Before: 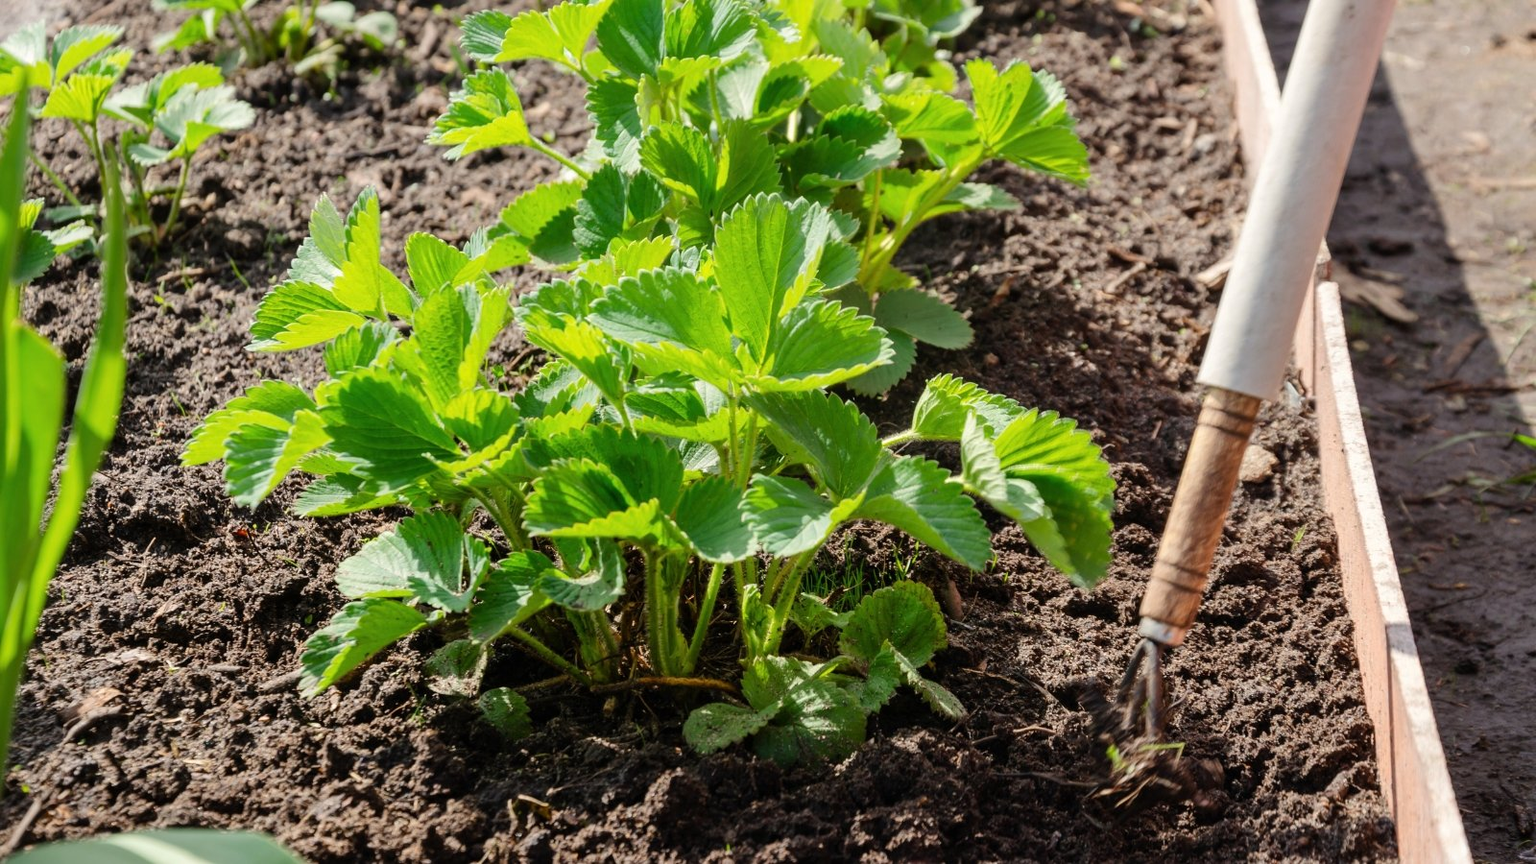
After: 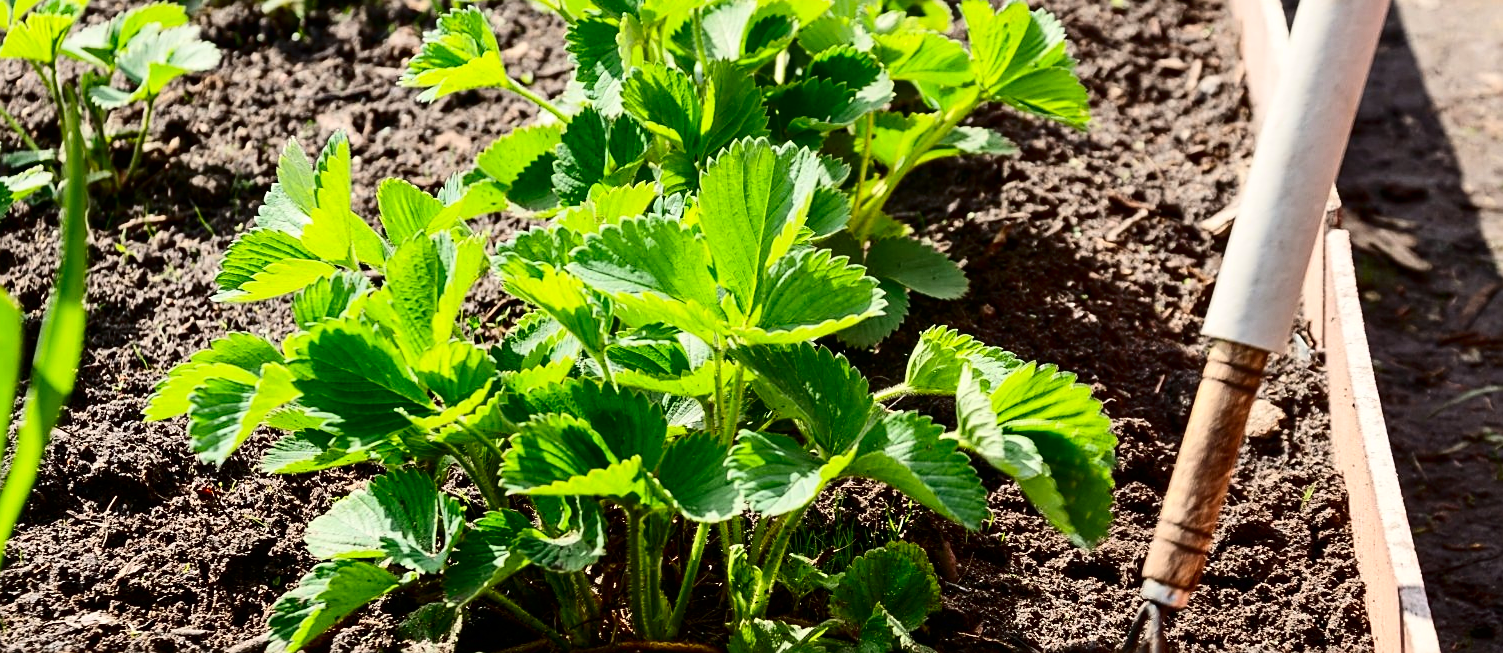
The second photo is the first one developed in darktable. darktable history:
crop: left 2.872%, top 7.167%, right 3.166%, bottom 20.261%
contrast brightness saturation: contrast 0.324, brightness -0.069, saturation 0.167
sharpen: on, module defaults
